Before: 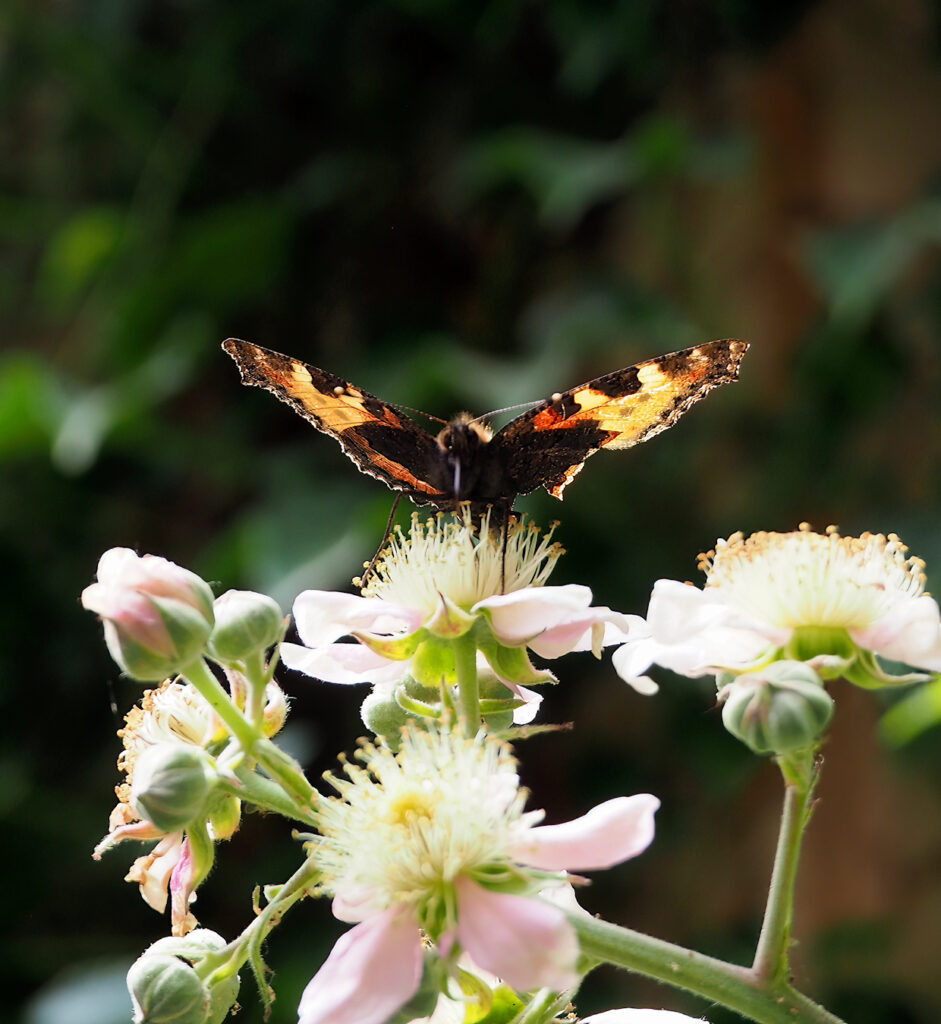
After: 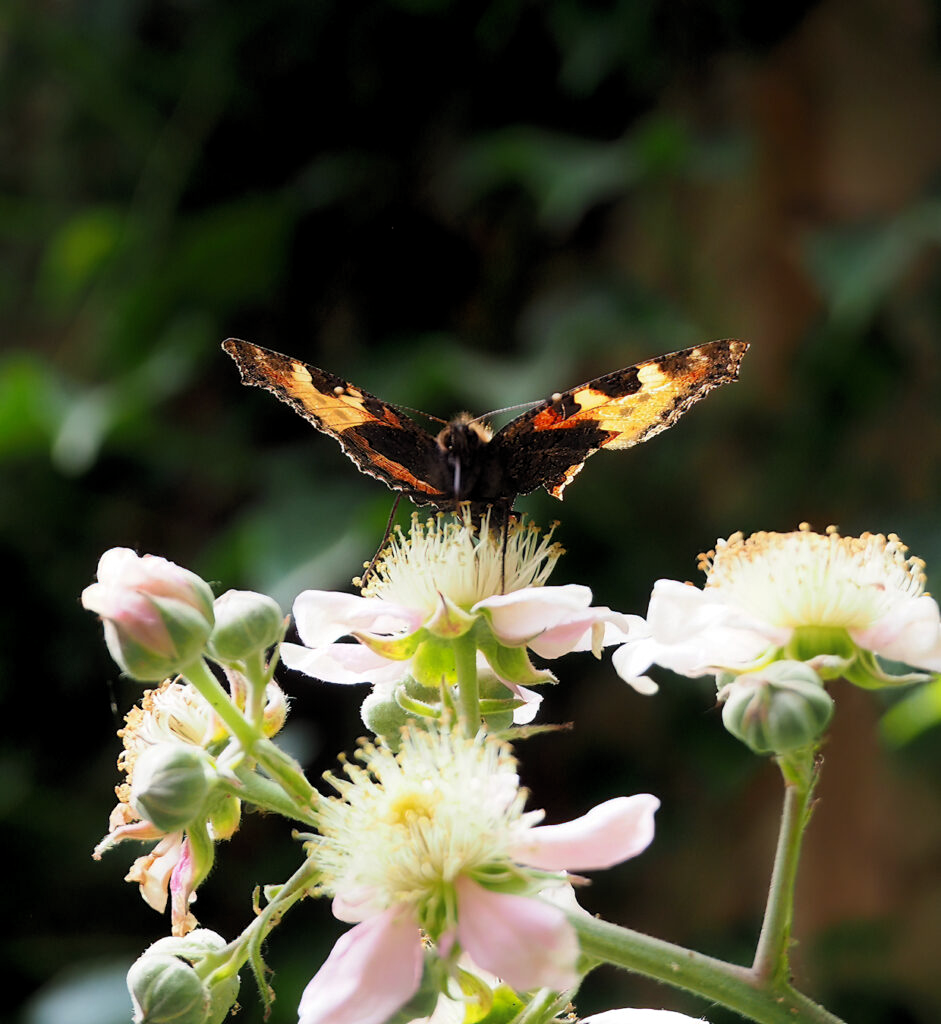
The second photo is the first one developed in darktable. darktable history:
levels: levels [0.026, 0.507, 0.987]
contrast equalizer: y [[0.5, 0.488, 0.462, 0.461, 0.491, 0.5], [0.5 ×6], [0.5 ×6], [0 ×6], [0 ×6]]
